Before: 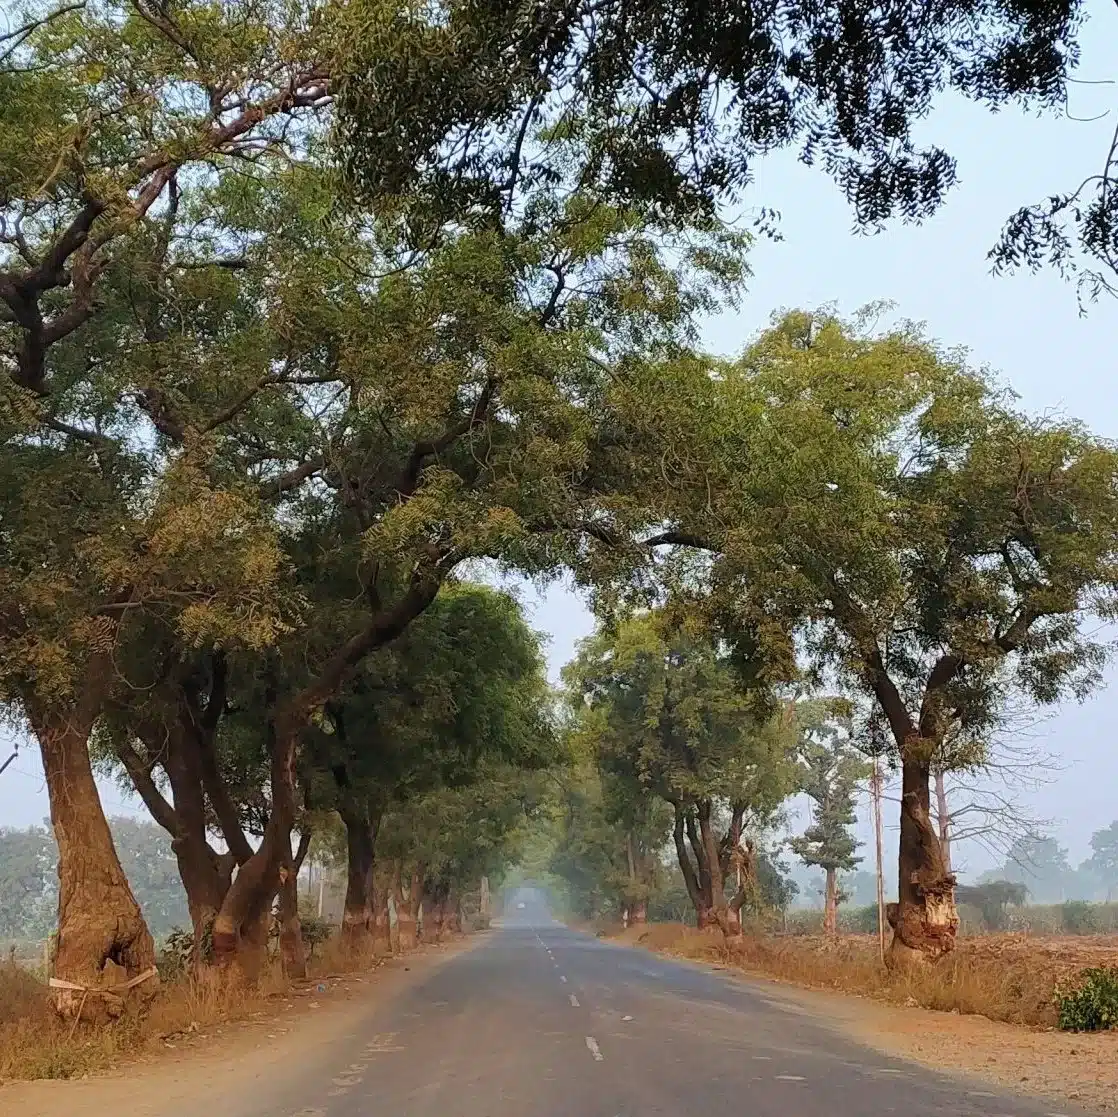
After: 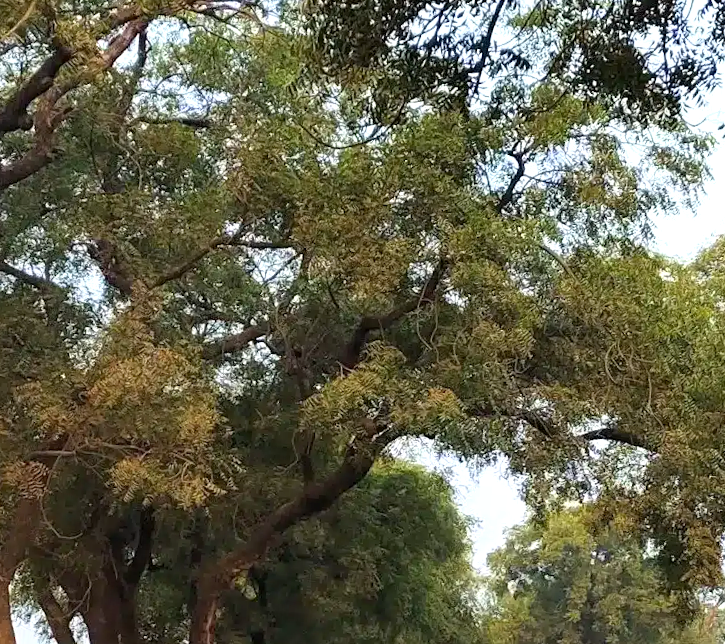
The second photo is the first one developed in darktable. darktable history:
exposure: black level correction 0.001, exposure 0.5 EV, compensate exposure bias true, compensate highlight preservation false
crop and rotate: angle -4.99°, left 2.122%, top 6.945%, right 27.566%, bottom 30.519%
shadows and highlights: shadows 0, highlights 40
